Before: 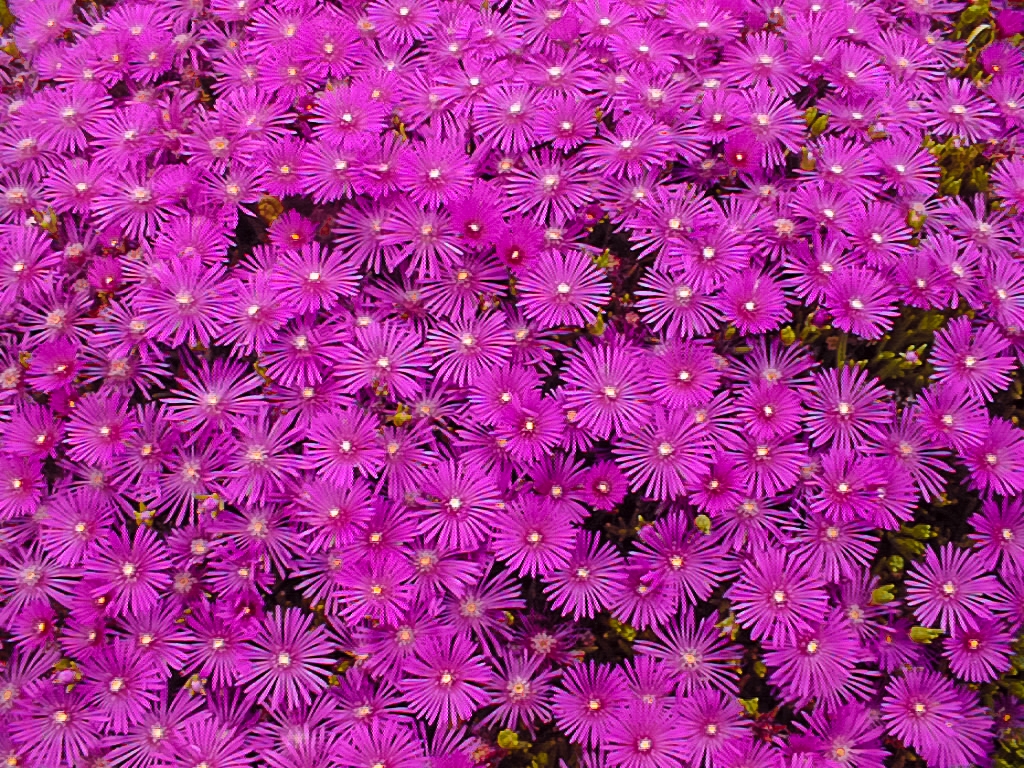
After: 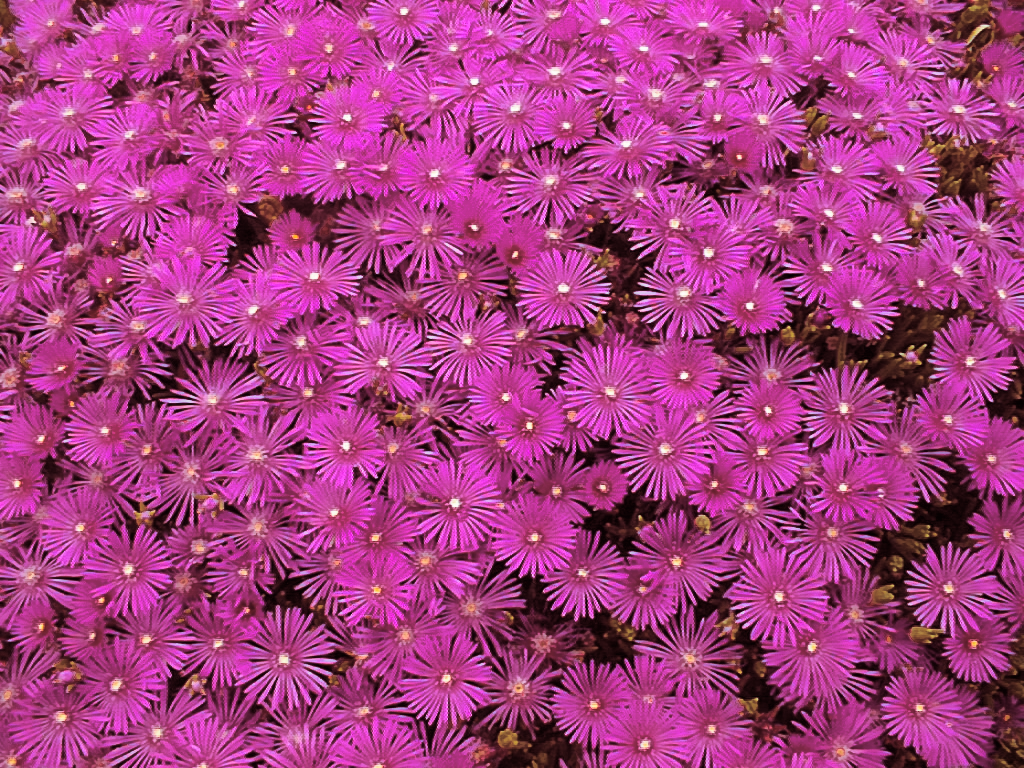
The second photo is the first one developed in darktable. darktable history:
shadows and highlights: radius 93.07, shadows -14.46, white point adjustment 0.23, highlights 31.48, compress 48.23%, highlights color adjustment 52.79%, soften with gaussian
split-toning: compress 20%
